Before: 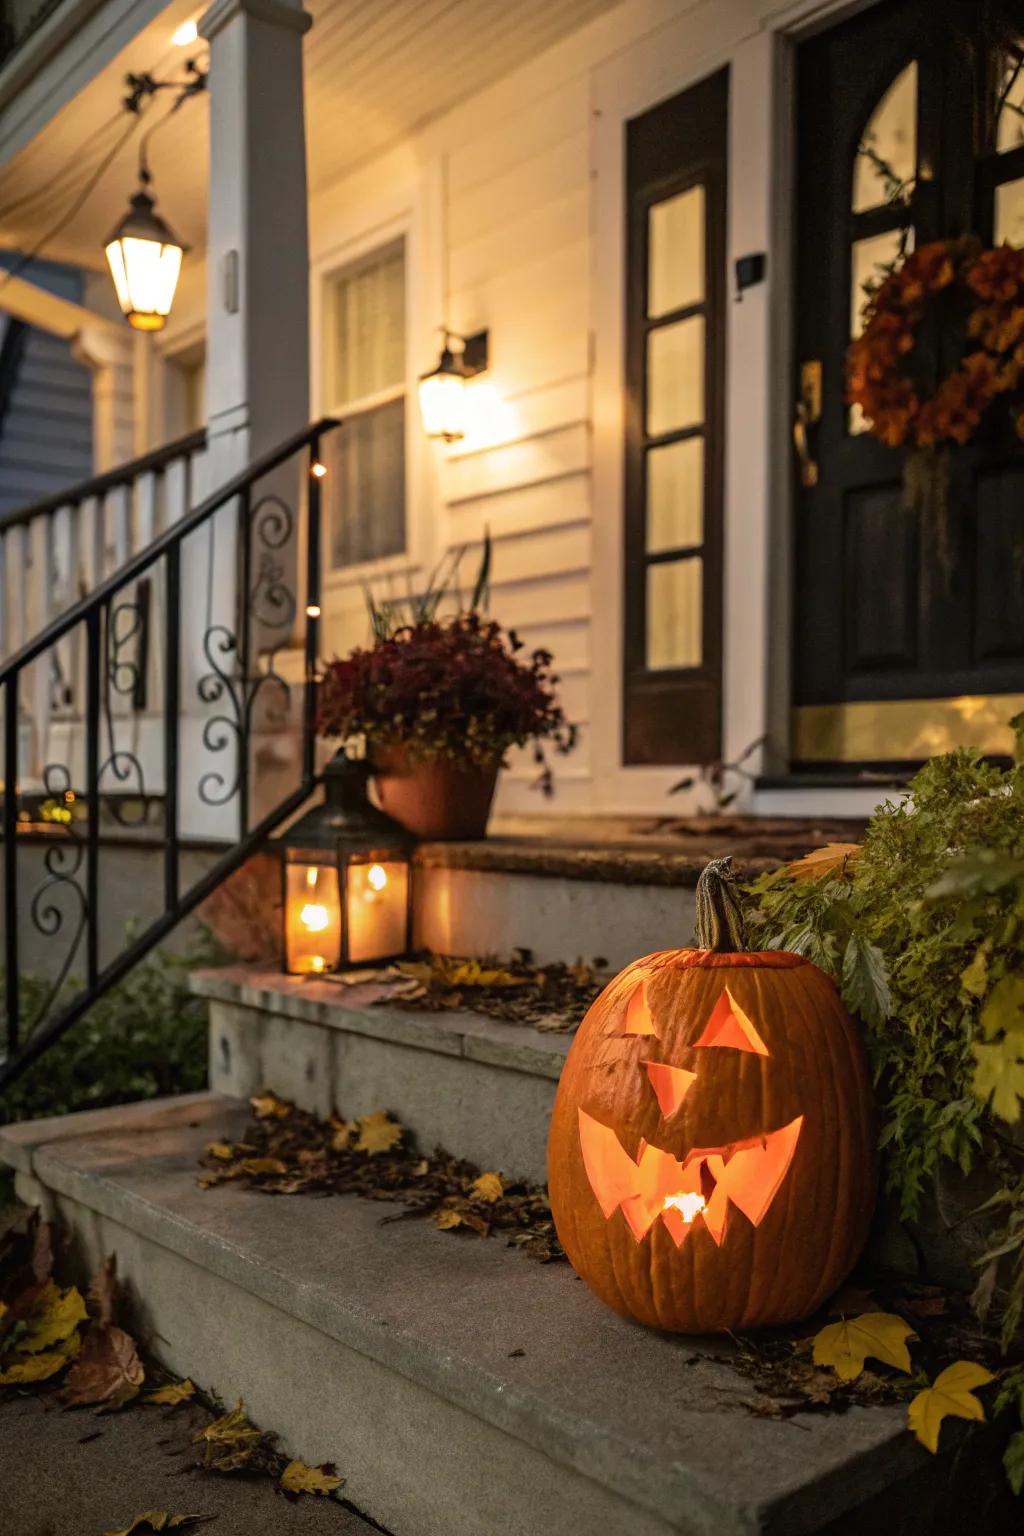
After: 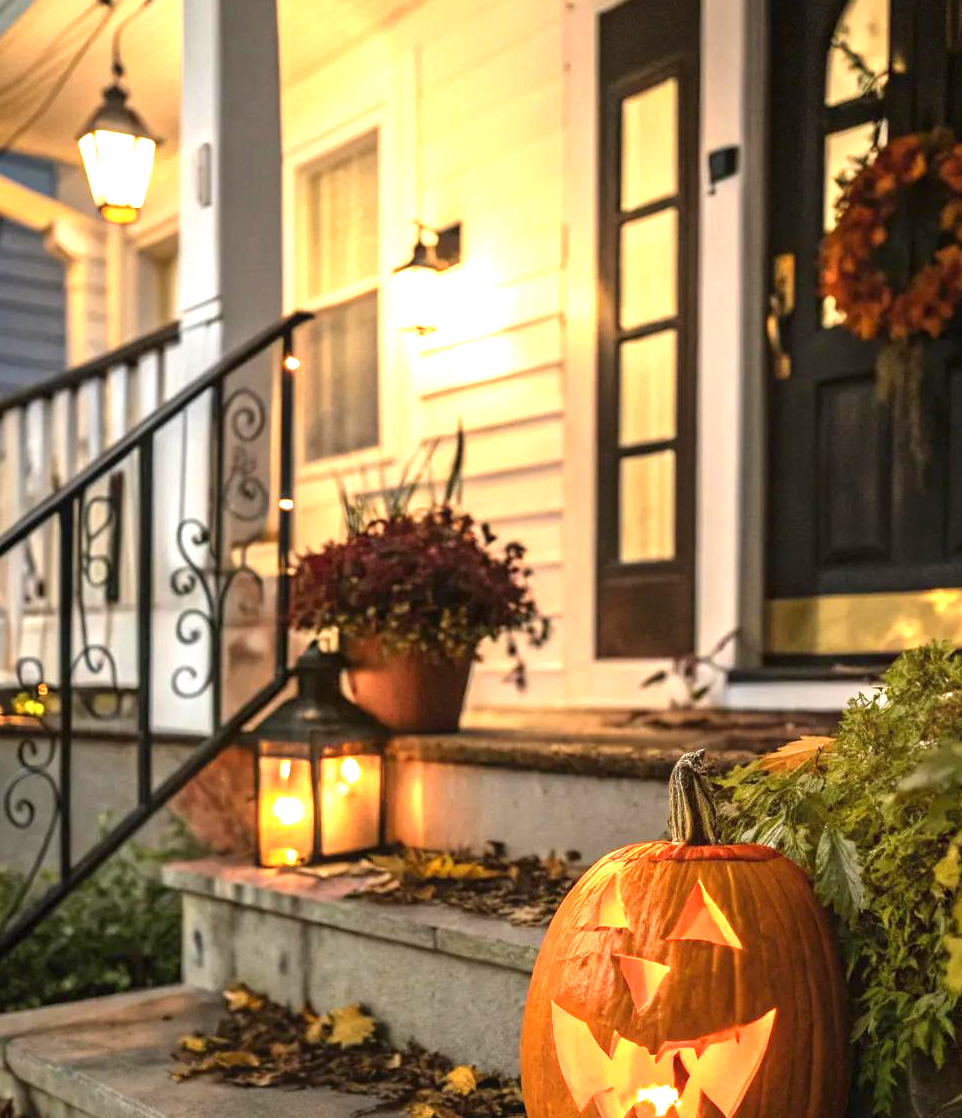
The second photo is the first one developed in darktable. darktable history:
exposure: black level correction 0, exposure 1.2 EV, compensate highlight preservation false
crop: left 2.716%, top 6.992%, right 3.281%, bottom 20.191%
